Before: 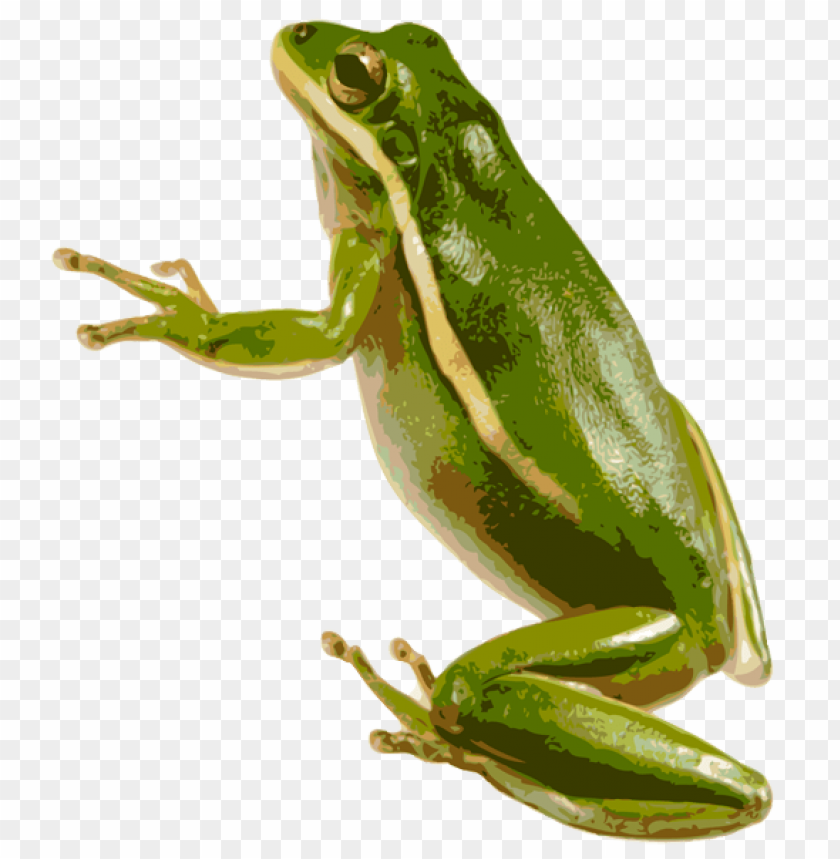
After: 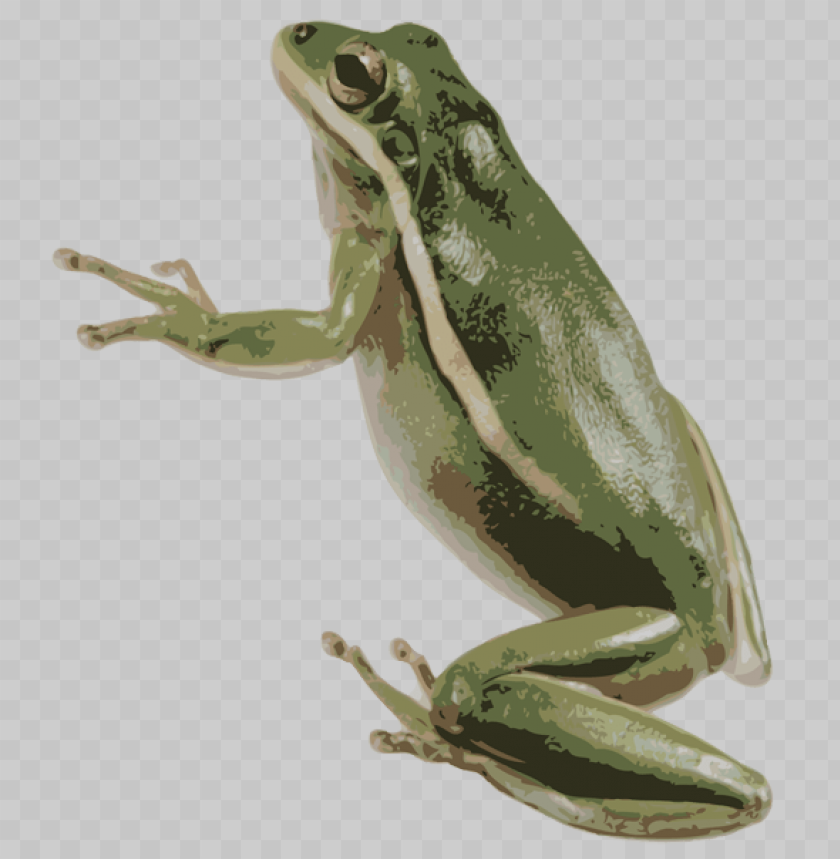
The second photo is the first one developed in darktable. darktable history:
color zones: curves: ch0 [(0, 0.6) (0.129, 0.508) (0.193, 0.483) (0.429, 0.5) (0.571, 0.5) (0.714, 0.5) (0.857, 0.5) (1, 0.6)]; ch1 [(0, 0.481) (0.112, 0.245) (0.213, 0.223) (0.429, 0.233) (0.571, 0.231) (0.683, 0.242) (0.857, 0.296) (1, 0.481)]
filmic rgb: black relative exposure -6.98 EV, white relative exposure 5.63 EV, hardness 2.86
